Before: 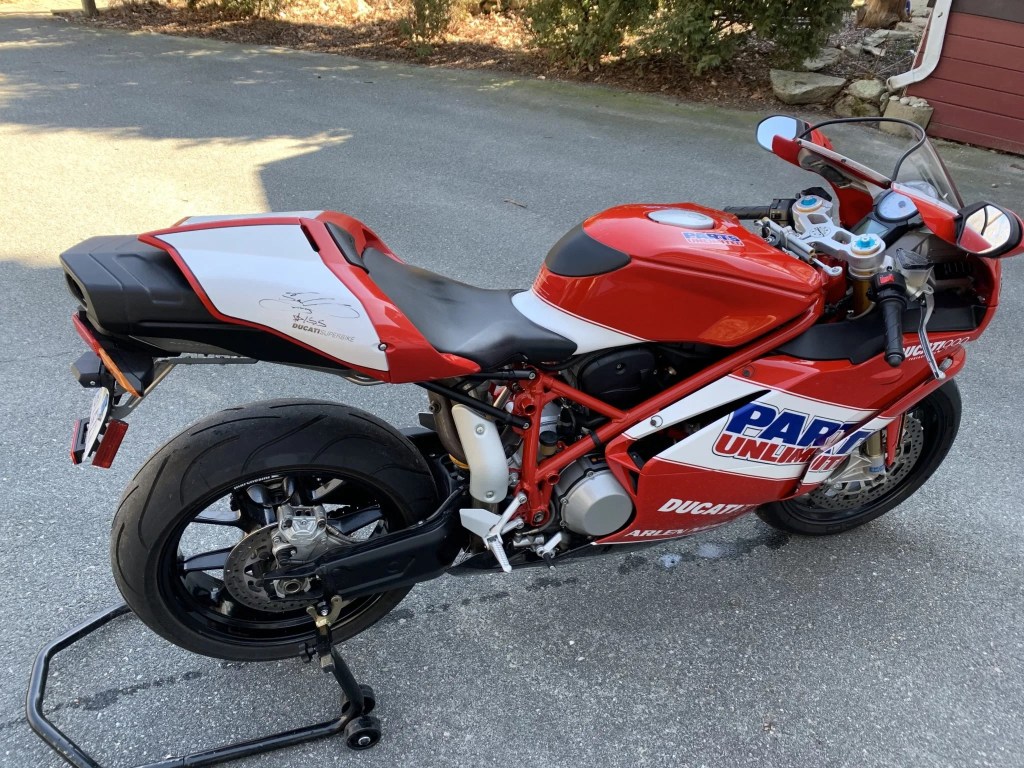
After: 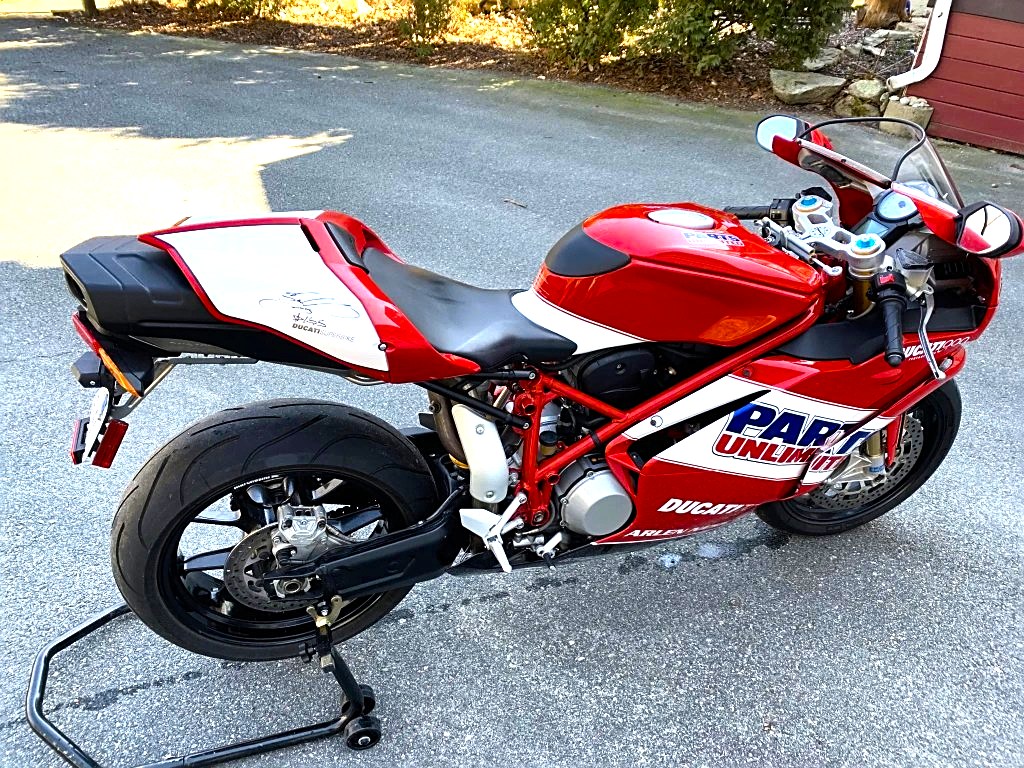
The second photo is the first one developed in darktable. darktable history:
color balance rgb: power › luminance -14.761%, perceptual saturation grading › global saturation 36.798%, perceptual saturation grading › shadows 35.135%
exposure: black level correction 0, exposure 1 EV, compensate highlight preservation false
sharpen: on, module defaults
shadows and highlights: shadows 48.09, highlights -42.63, soften with gaussian
